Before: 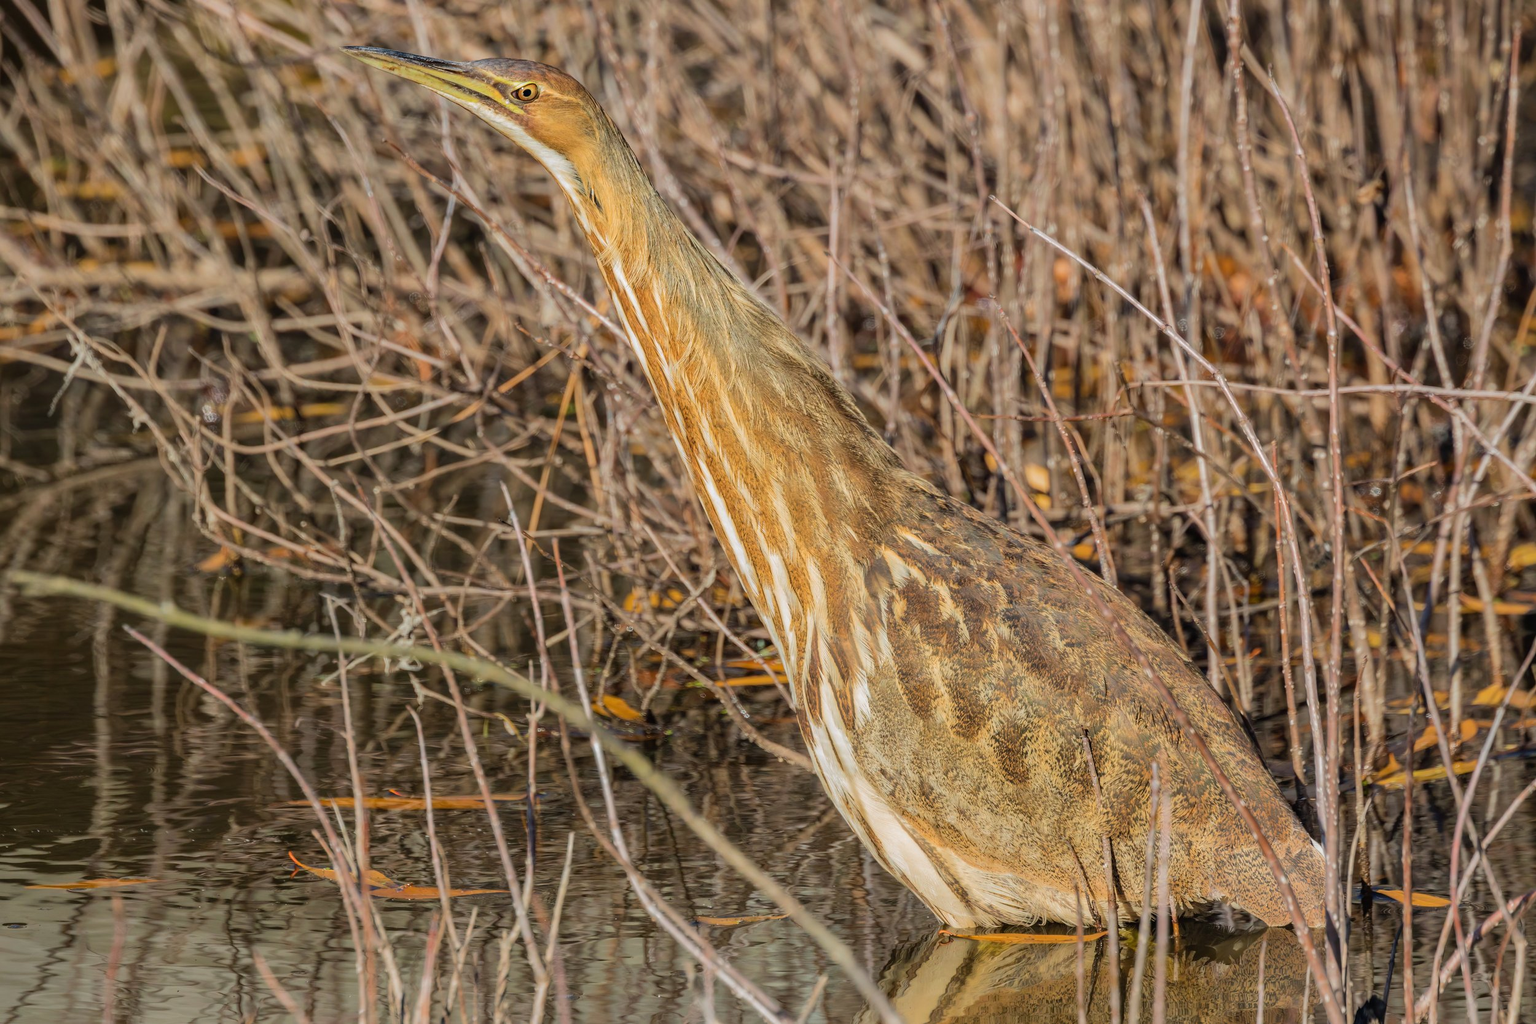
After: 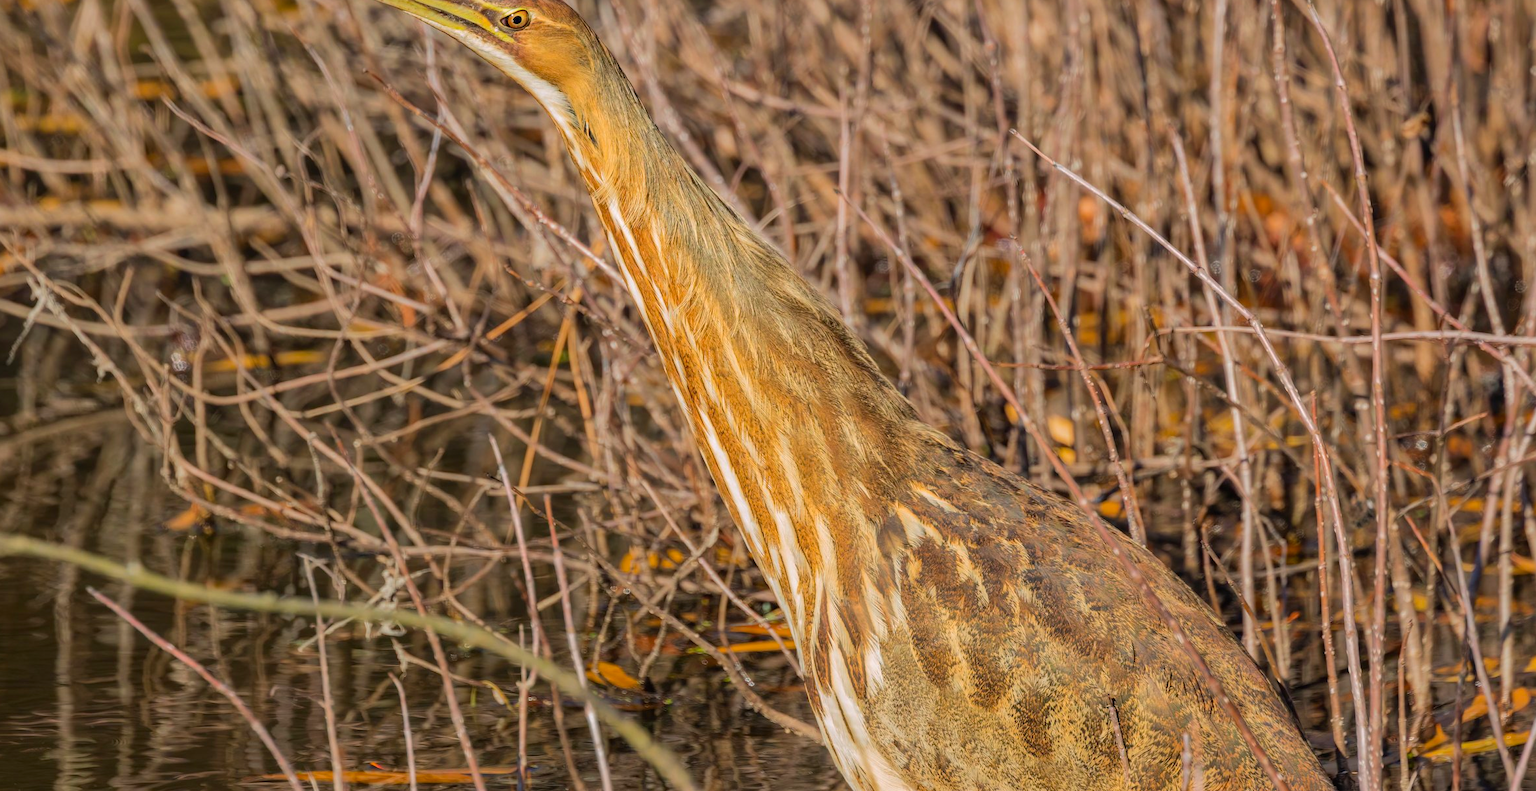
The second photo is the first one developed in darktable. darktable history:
tone equalizer: on, module defaults
color correction: highlights a* 3.22, highlights b* 1.93, saturation 1.19
crop: left 2.737%, top 7.287%, right 3.421%, bottom 20.179%
